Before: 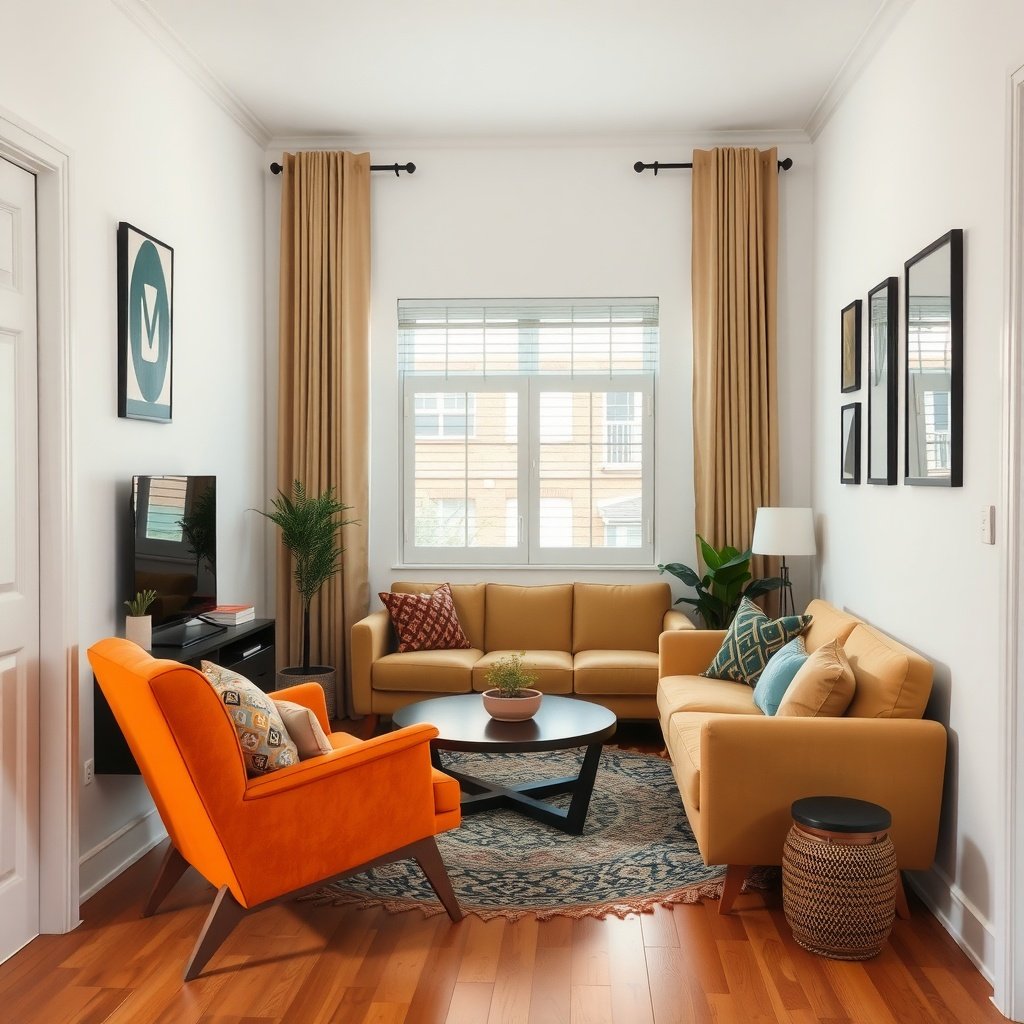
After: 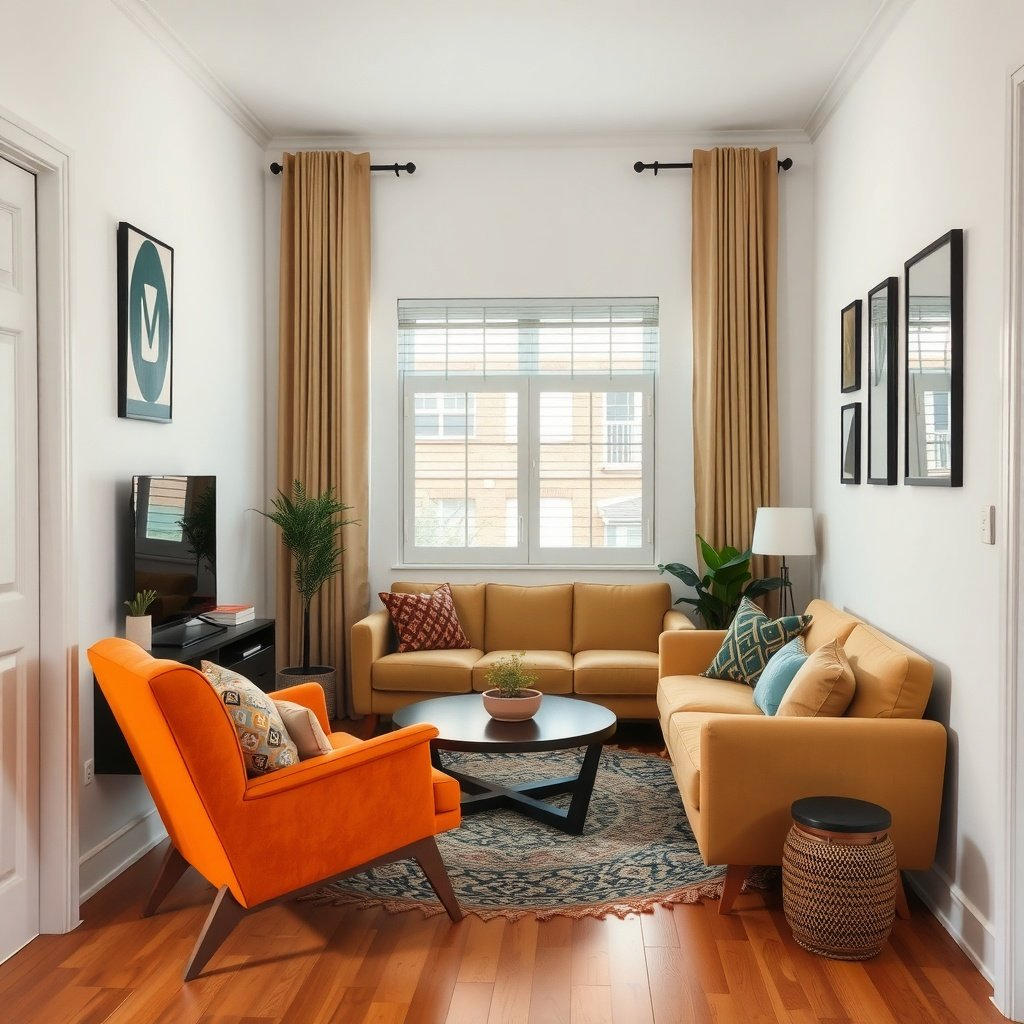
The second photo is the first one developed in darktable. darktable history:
shadows and highlights: shadows 32.1, highlights -31.66, shadows color adjustment 99.13%, highlights color adjustment 0.177%, soften with gaussian
